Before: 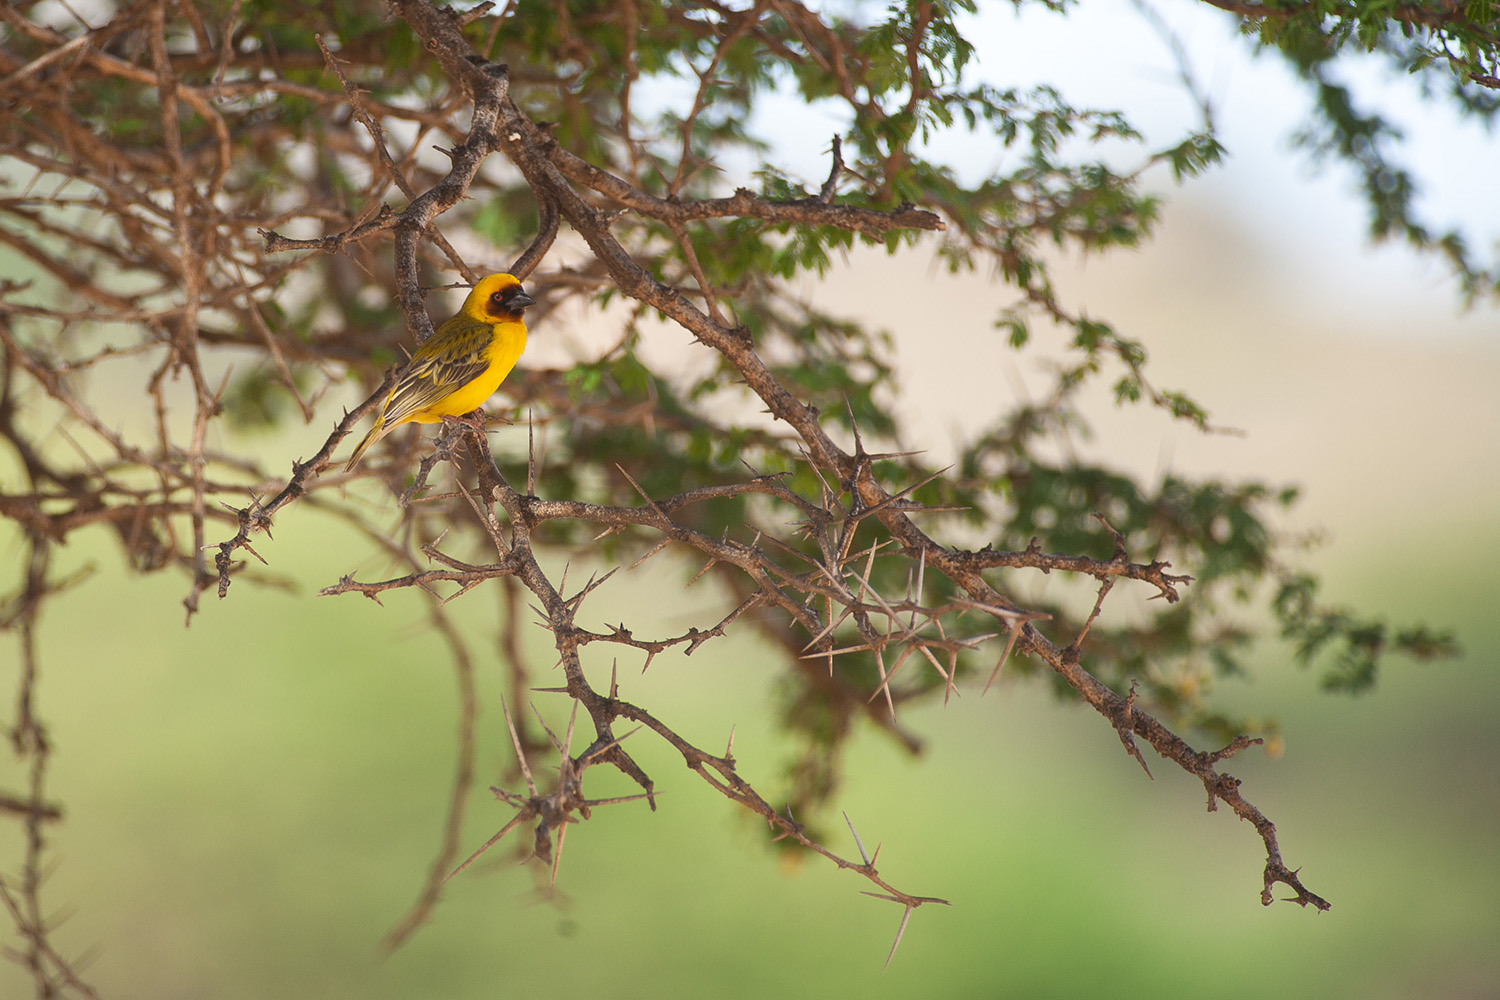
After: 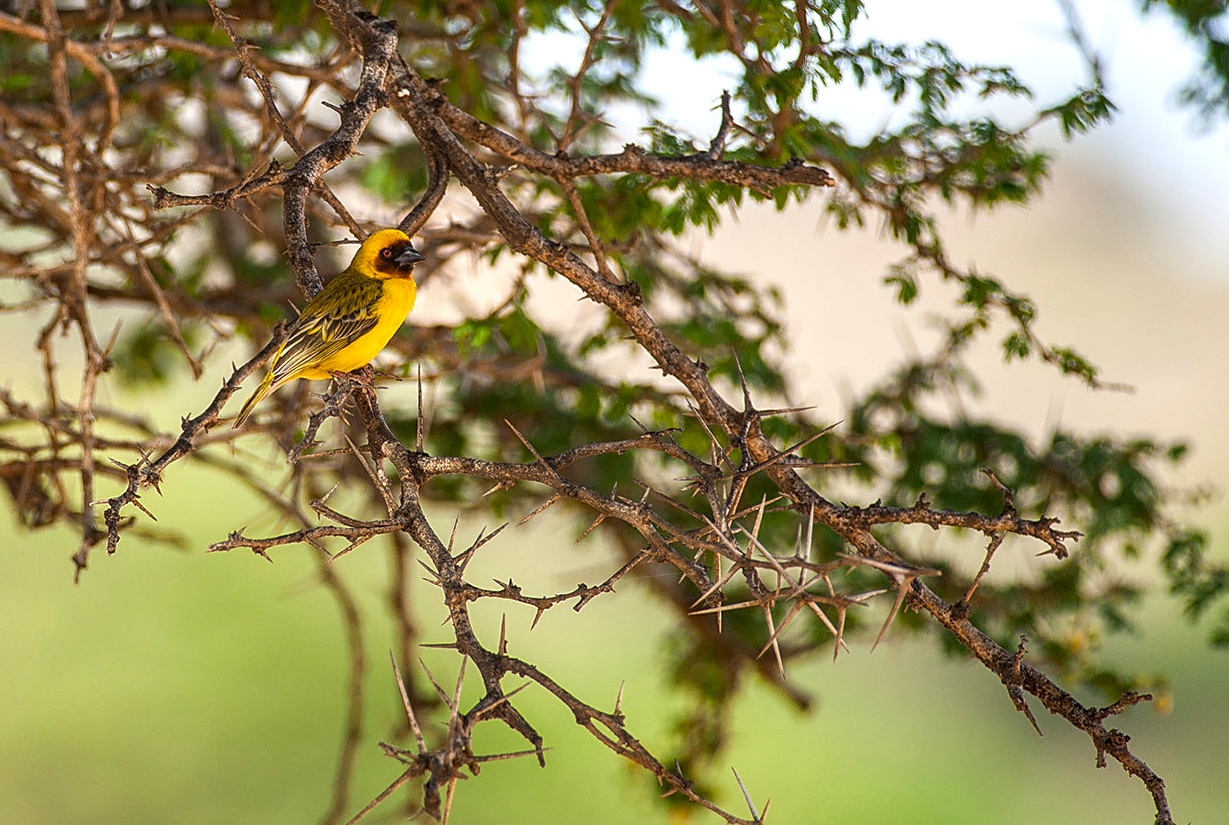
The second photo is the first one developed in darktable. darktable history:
crop and rotate: left 7.439%, top 4.46%, right 10.599%, bottom 13.014%
sharpen: on, module defaults
local contrast: detail 156%
color balance rgb: shadows lift › chroma 2.047%, shadows lift › hue 221.37°, perceptual saturation grading › global saturation 30.259%
